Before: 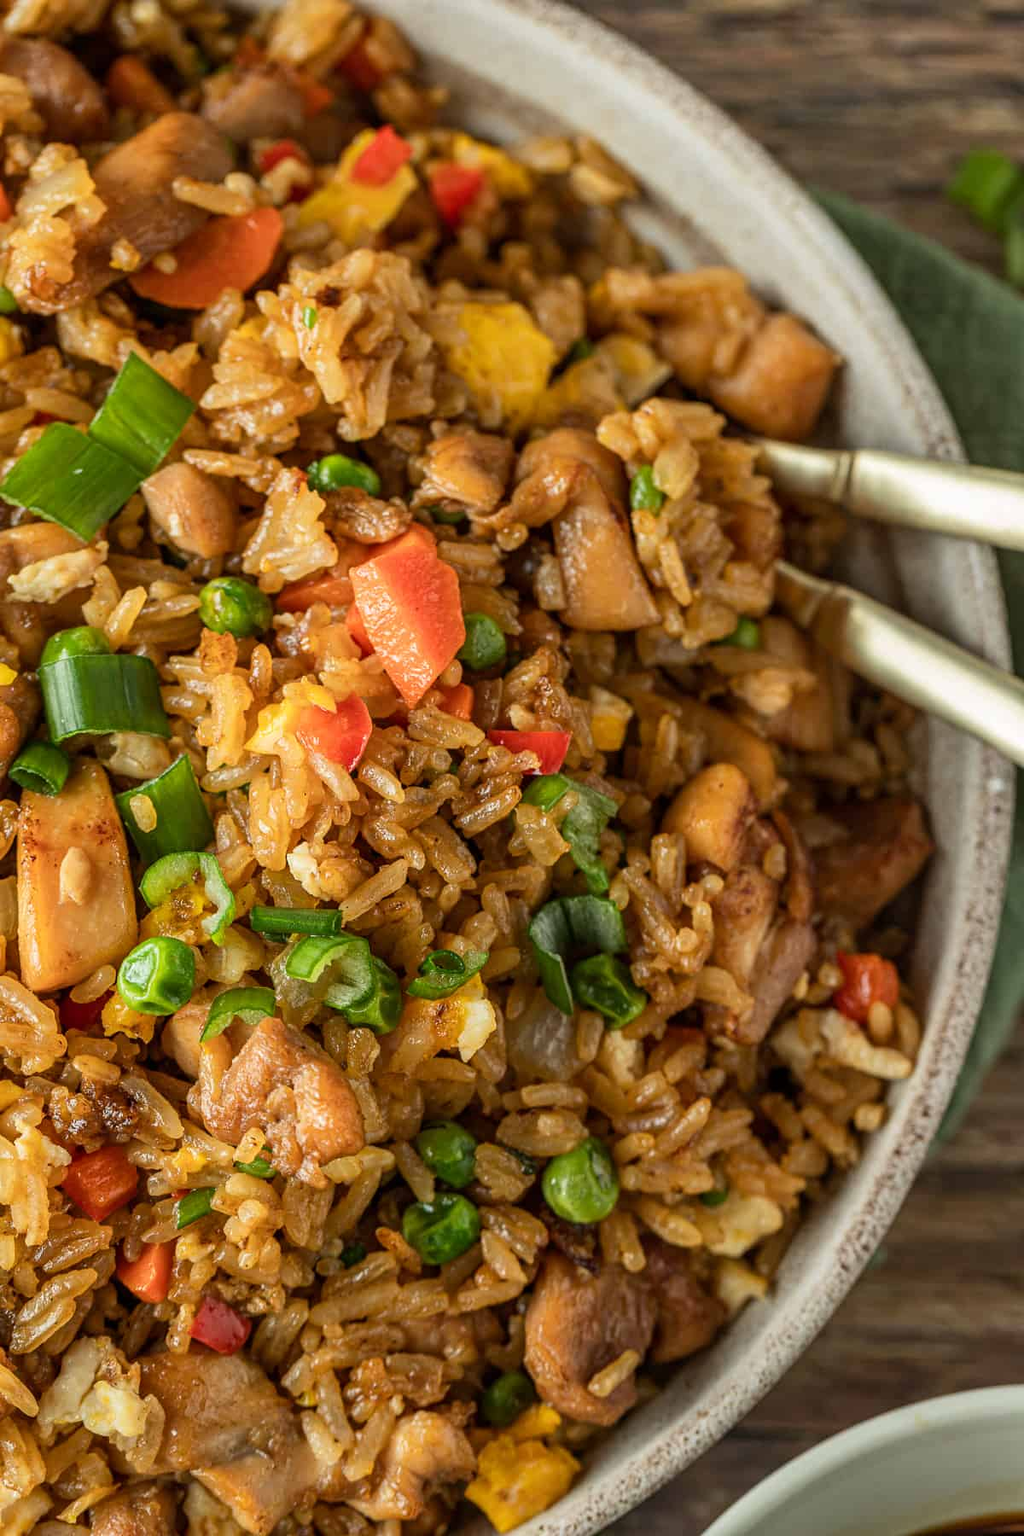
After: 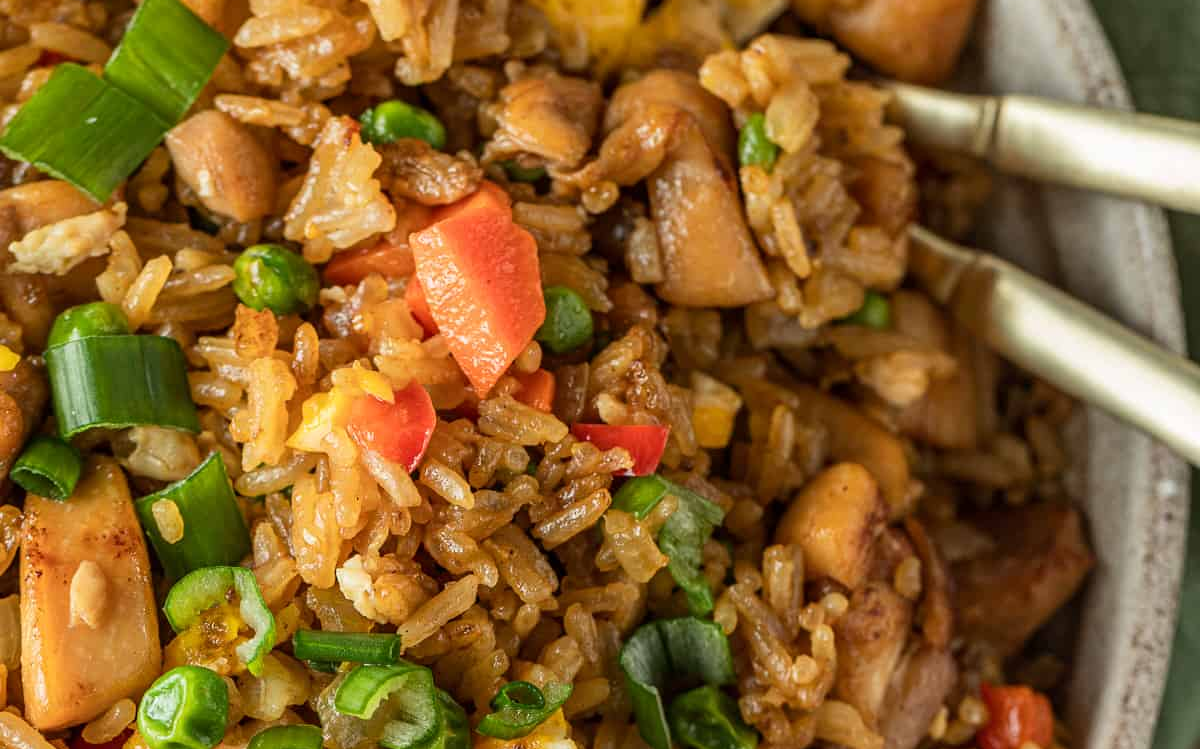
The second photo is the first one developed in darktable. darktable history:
crop and rotate: top 24.033%, bottom 34.343%
